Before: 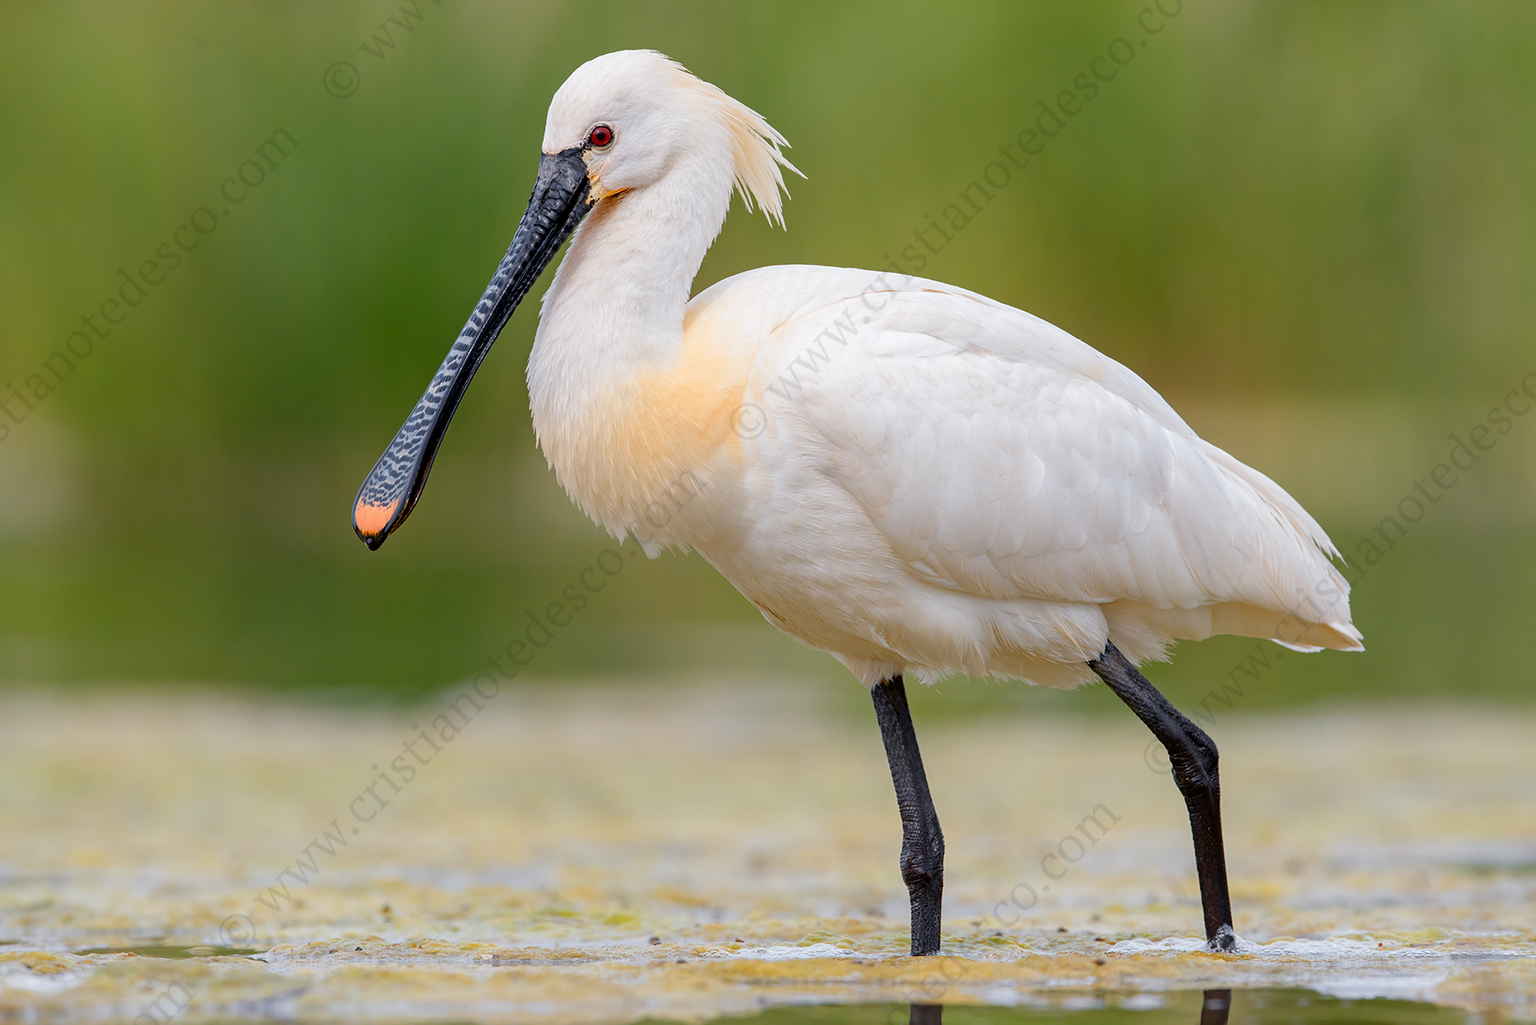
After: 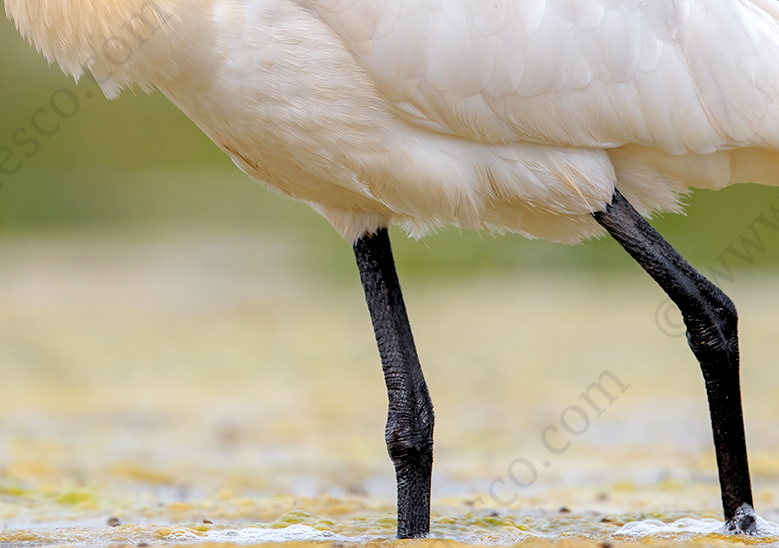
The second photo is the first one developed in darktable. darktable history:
rgb levels: levels [[0.01, 0.419, 0.839], [0, 0.5, 1], [0, 0.5, 1]]
crop: left 35.976%, top 45.819%, right 18.162%, bottom 5.807%
exposure: exposure 0.078 EV, compensate highlight preservation false
